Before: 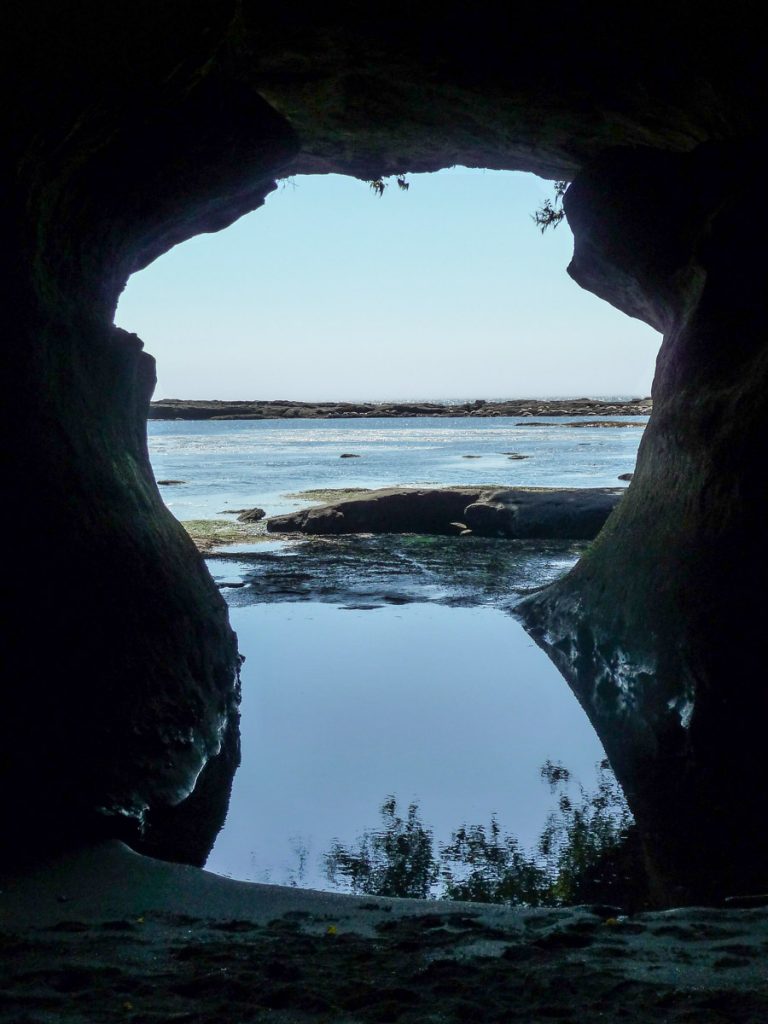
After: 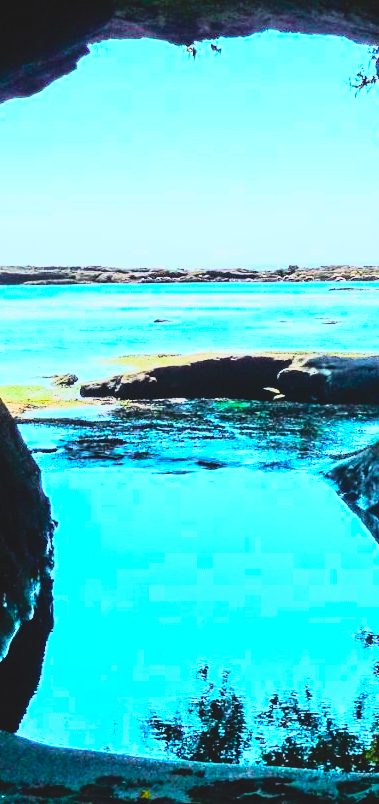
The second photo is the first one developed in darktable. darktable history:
color balance rgb: linear chroma grading › shadows -40%, linear chroma grading › highlights 40%, linear chroma grading › global chroma 45%, linear chroma grading › mid-tones -30%, perceptual saturation grading › global saturation 55%, perceptual saturation grading › highlights -50%, perceptual saturation grading › mid-tones 40%, perceptual saturation grading › shadows 30%, perceptual brilliance grading › global brilliance 20%, perceptual brilliance grading › shadows -40%, global vibrance 35%
contrast brightness saturation: contrast -0.15, brightness 0.05, saturation -0.12
rgb curve: curves: ch0 [(0, 0) (0.21, 0.15) (0.24, 0.21) (0.5, 0.75) (0.75, 0.96) (0.89, 0.99) (1, 1)]; ch1 [(0, 0.02) (0.21, 0.13) (0.25, 0.2) (0.5, 0.67) (0.75, 0.9) (0.89, 0.97) (1, 1)]; ch2 [(0, 0.02) (0.21, 0.13) (0.25, 0.2) (0.5, 0.67) (0.75, 0.9) (0.89, 0.97) (1, 1)], compensate middle gray true
crop and rotate: angle 0.02°, left 24.353%, top 13.219%, right 26.156%, bottom 8.224%
exposure: black level correction 0, exposure 1.1 EV, compensate exposure bias true, compensate highlight preservation false
